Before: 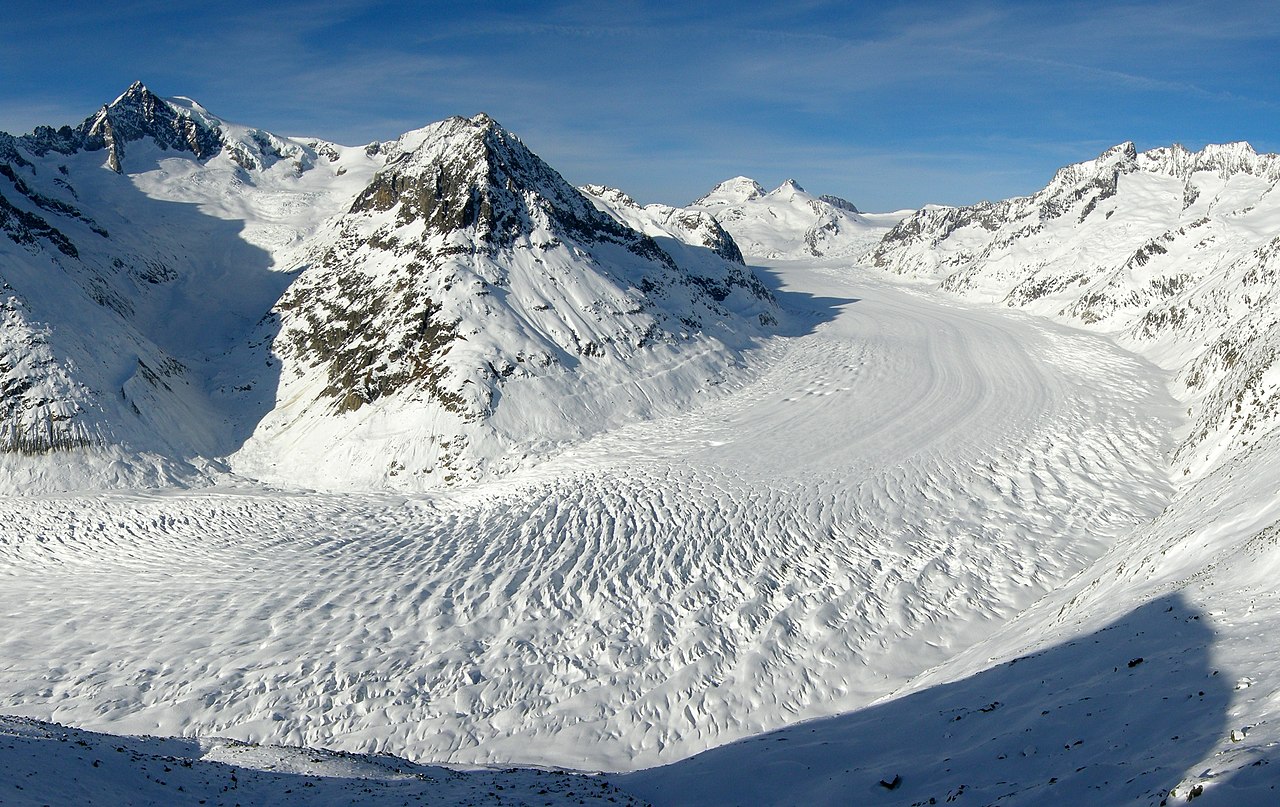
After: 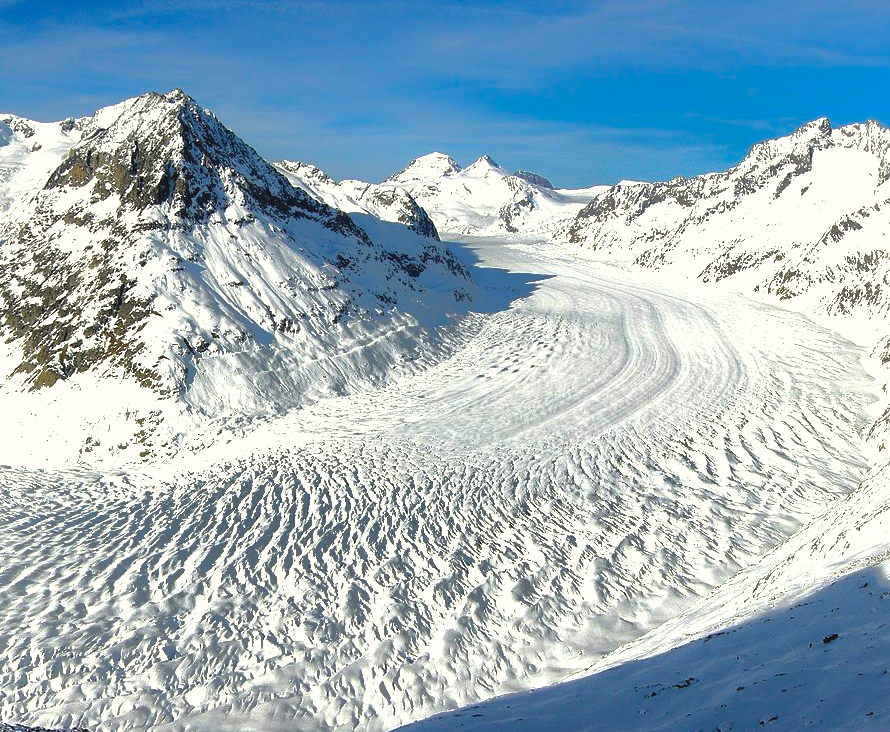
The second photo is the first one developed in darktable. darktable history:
color correction: highlights b* 2.95
color balance rgb: global offset › luminance 0.7%, perceptual saturation grading › global saturation 19.766%
shadows and highlights: shadows 24.81, highlights -71.44
tone equalizer: -8 EV -0.782 EV, -7 EV -0.703 EV, -6 EV -0.597 EV, -5 EV -0.412 EV, -3 EV 0.391 EV, -2 EV 0.6 EV, -1 EV 0.685 EV, +0 EV 0.748 EV
crop and rotate: left 23.848%, top 3.036%, right 6.544%, bottom 6.238%
contrast brightness saturation: contrast 0.042, saturation 0.071
